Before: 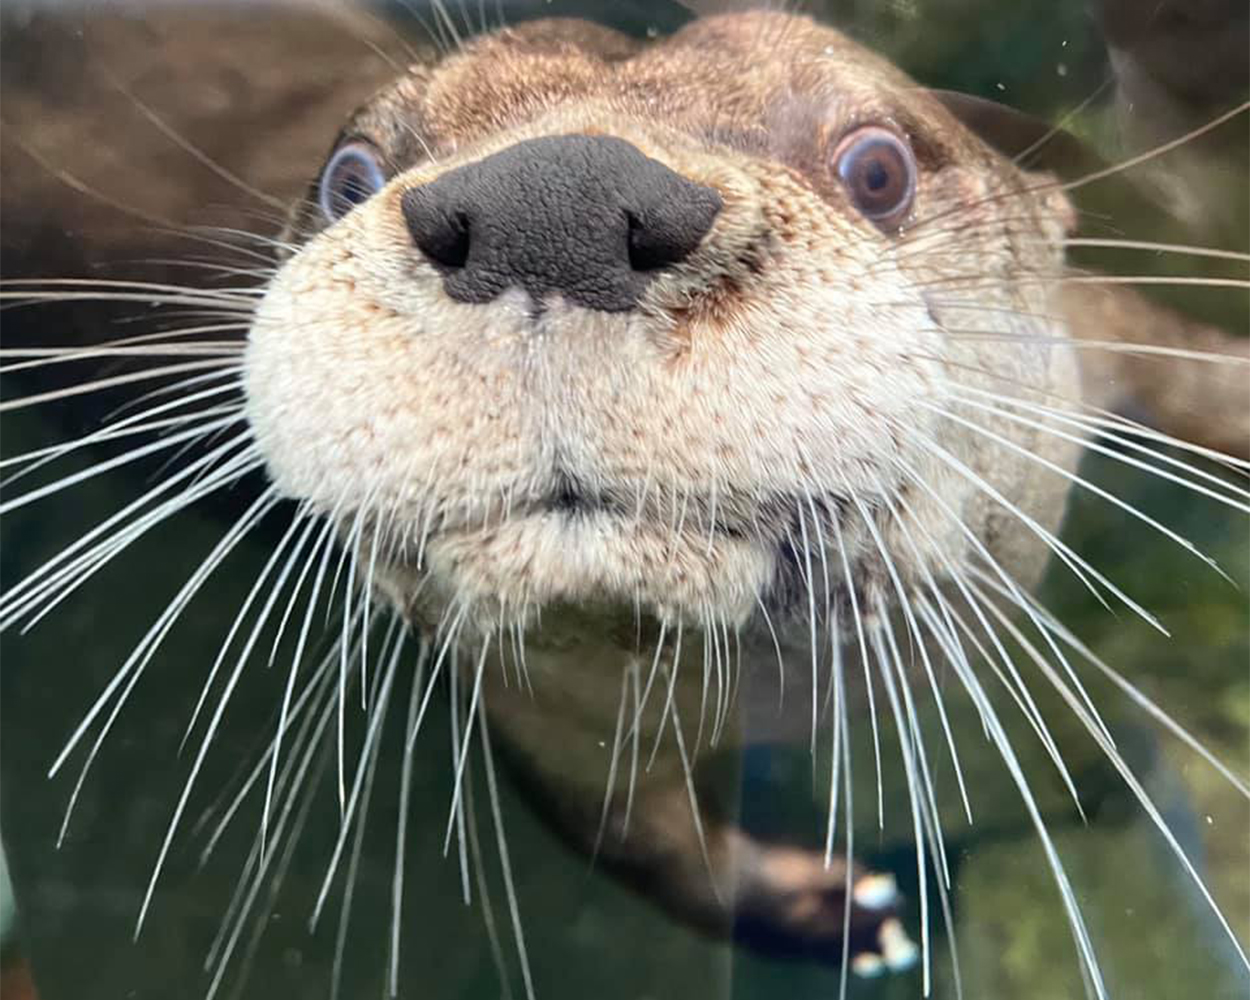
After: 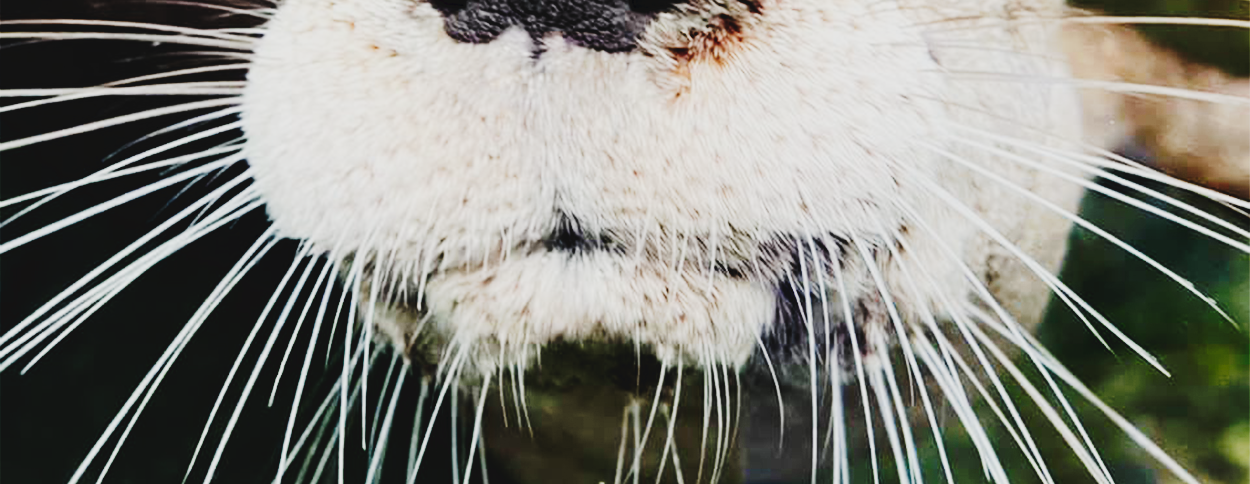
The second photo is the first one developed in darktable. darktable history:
sigmoid: contrast 1.7, skew -0.2, preserve hue 0%, red attenuation 0.1, red rotation 0.035, green attenuation 0.1, green rotation -0.017, blue attenuation 0.15, blue rotation -0.052, base primaries Rec2020
tone curve: curves: ch0 [(0, 0) (0.003, 0.054) (0.011, 0.057) (0.025, 0.056) (0.044, 0.062) (0.069, 0.071) (0.1, 0.088) (0.136, 0.111) (0.177, 0.146) (0.224, 0.19) (0.277, 0.261) (0.335, 0.363) (0.399, 0.458) (0.468, 0.562) (0.543, 0.653) (0.623, 0.725) (0.709, 0.801) (0.801, 0.853) (0.898, 0.915) (1, 1)], preserve colors none
crop and rotate: top 26.056%, bottom 25.543%
